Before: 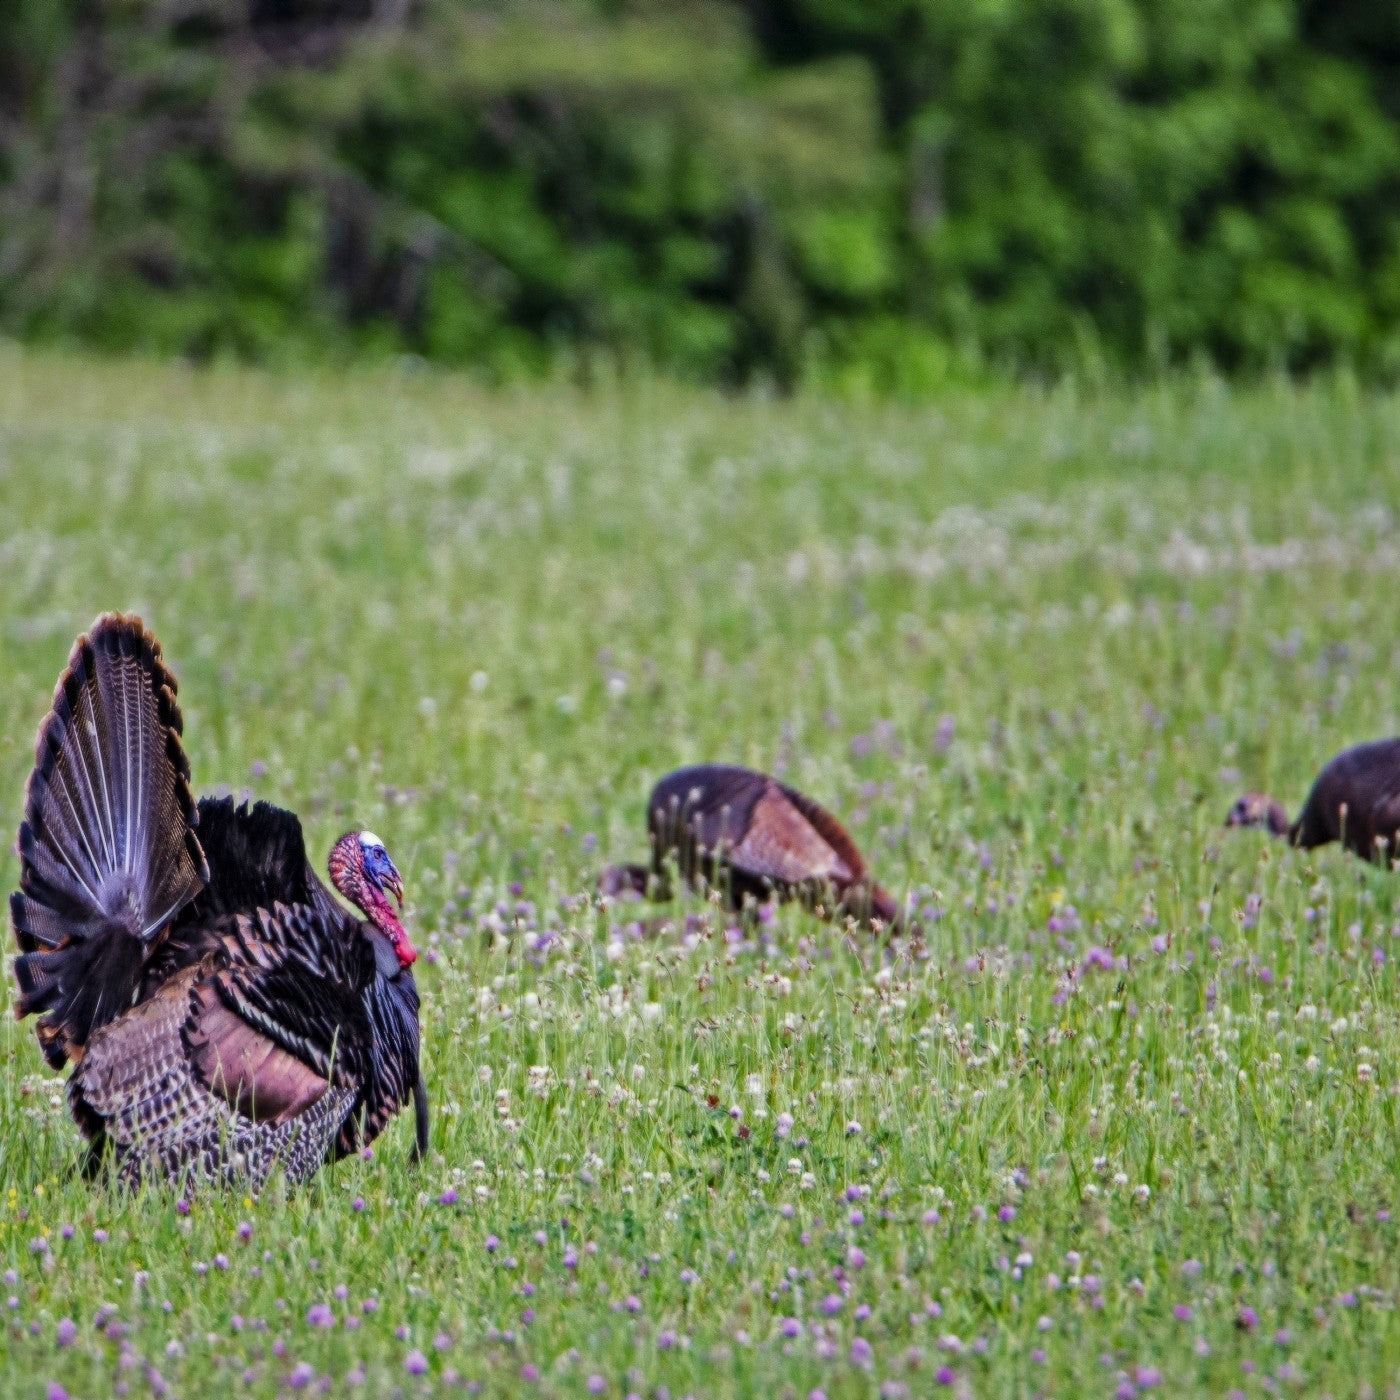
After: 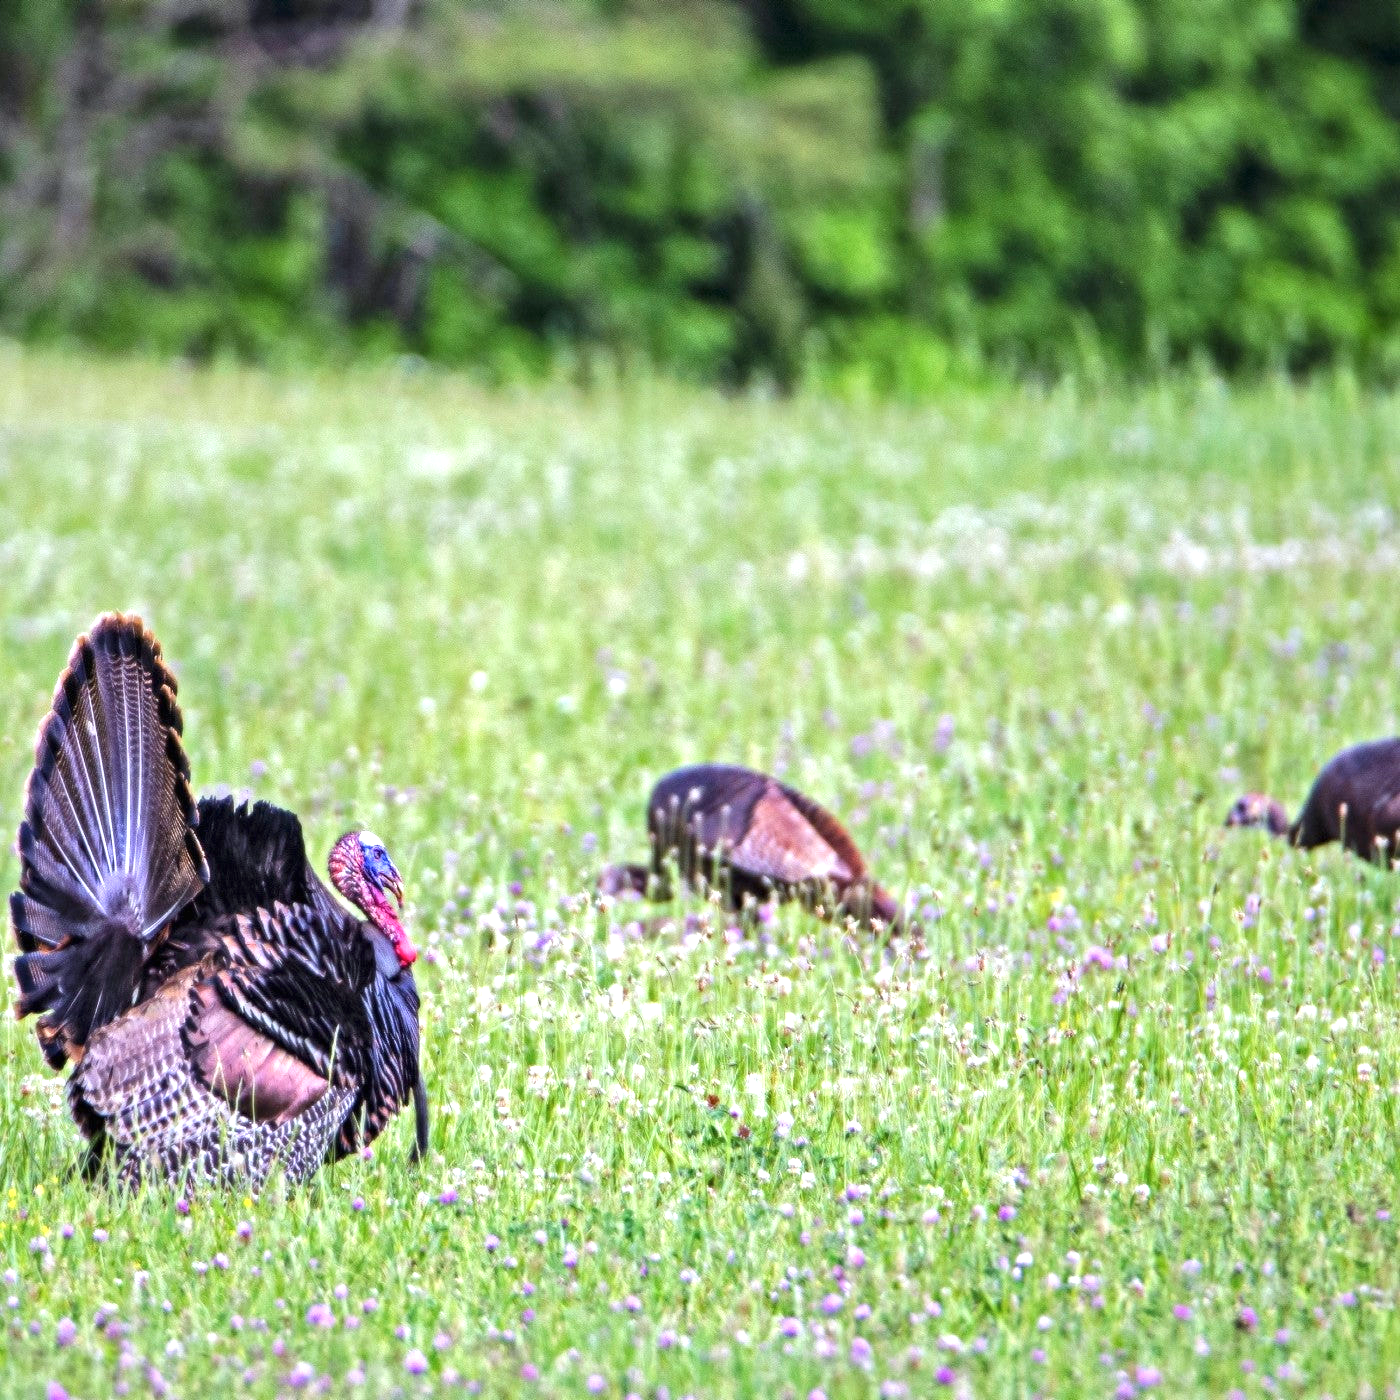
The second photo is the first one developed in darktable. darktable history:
exposure: black level correction 0, exposure 1.096 EV, compensate highlight preservation false
color calibration: x 0.355, y 0.368, temperature 4727.24 K
